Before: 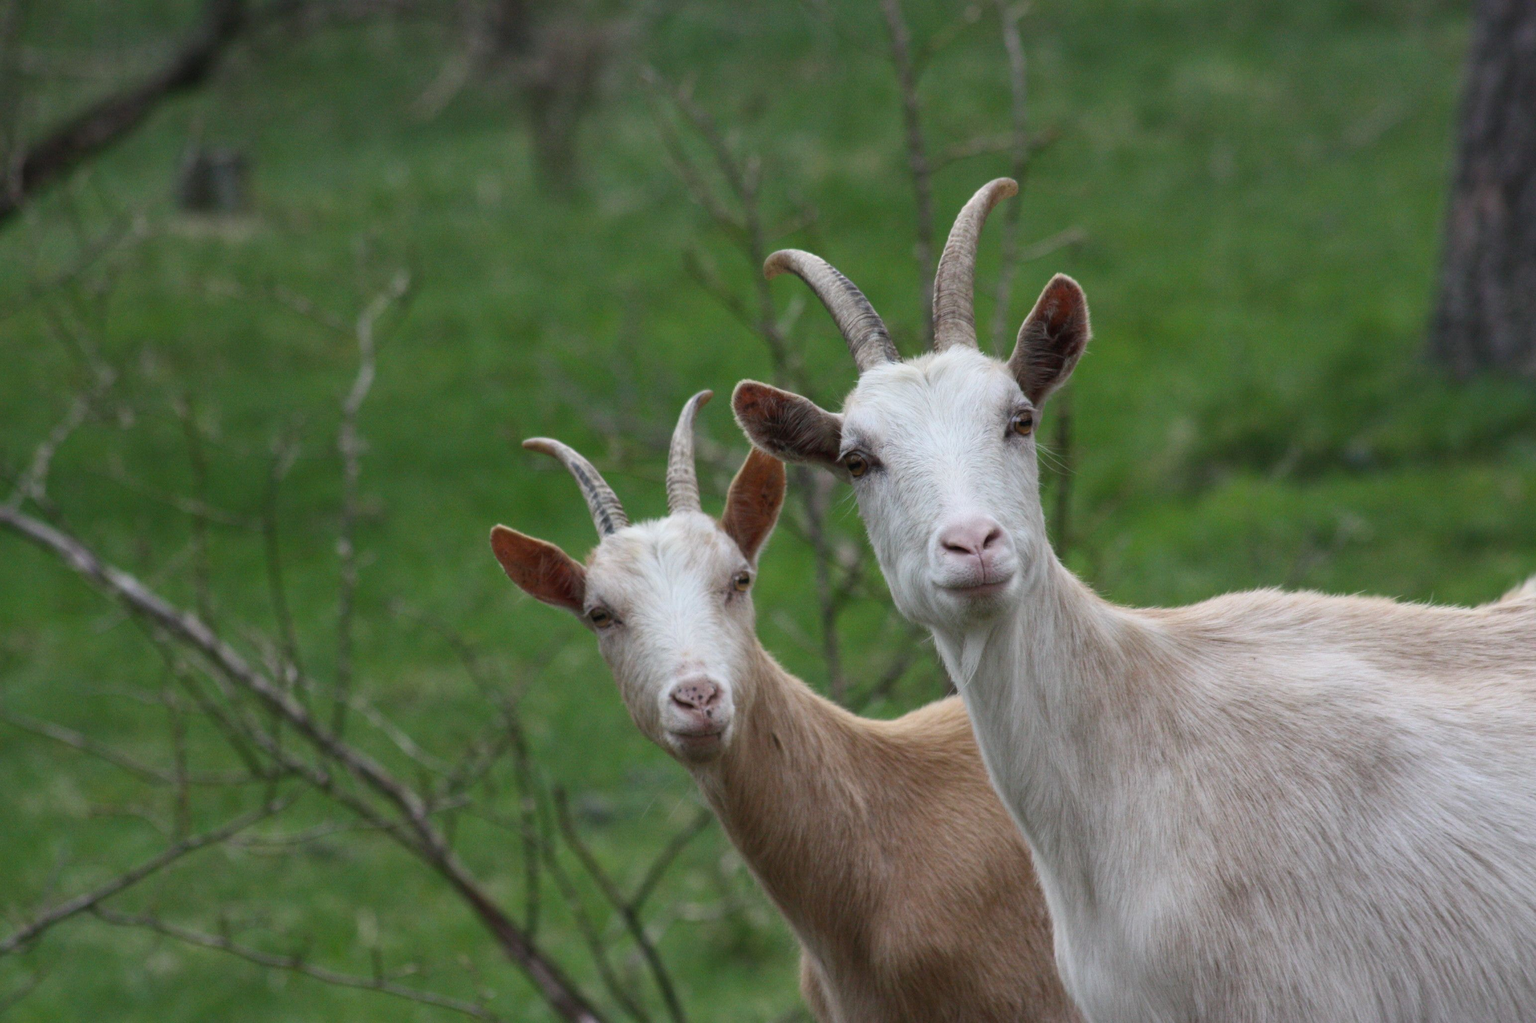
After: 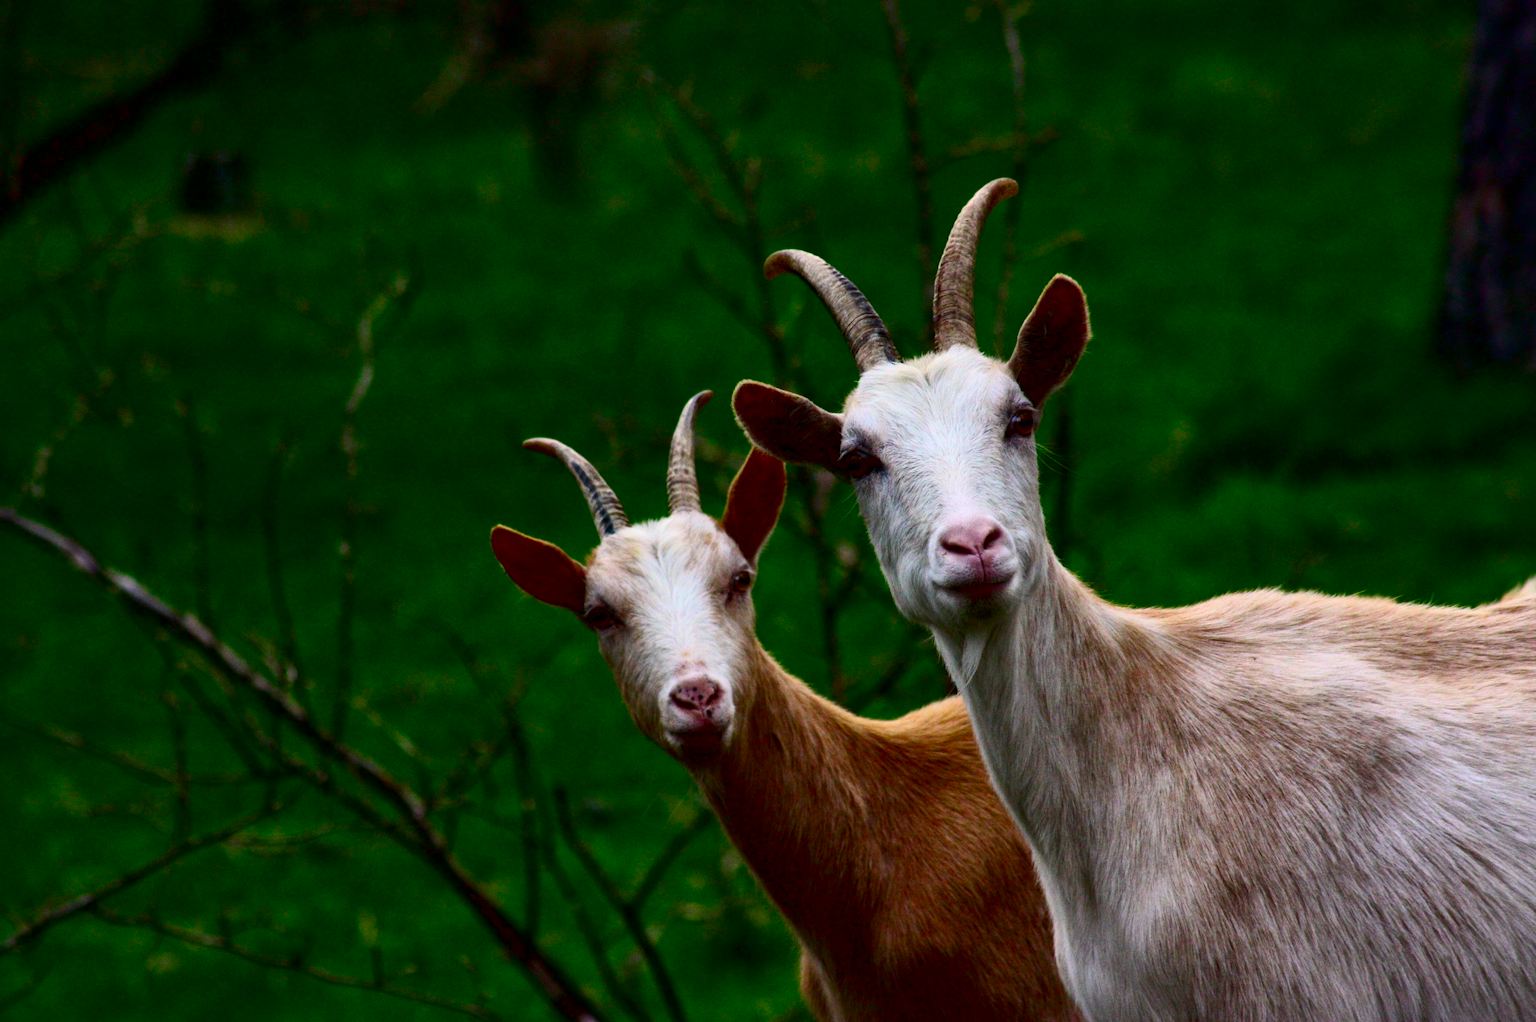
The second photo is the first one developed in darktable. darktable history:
color correction: highlights a* 3.84, highlights b* 5.07
contrast brightness saturation: brightness -1, saturation 1
local contrast: mode bilateral grid, contrast 20, coarseness 50, detail 120%, midtone range 0.2
base curve: curves: ch0 [(0, 0) (0.028, 0.03) (0.121, 0.232) (0.46, 0.748) (0.859, 0.968) (1, 1)]
